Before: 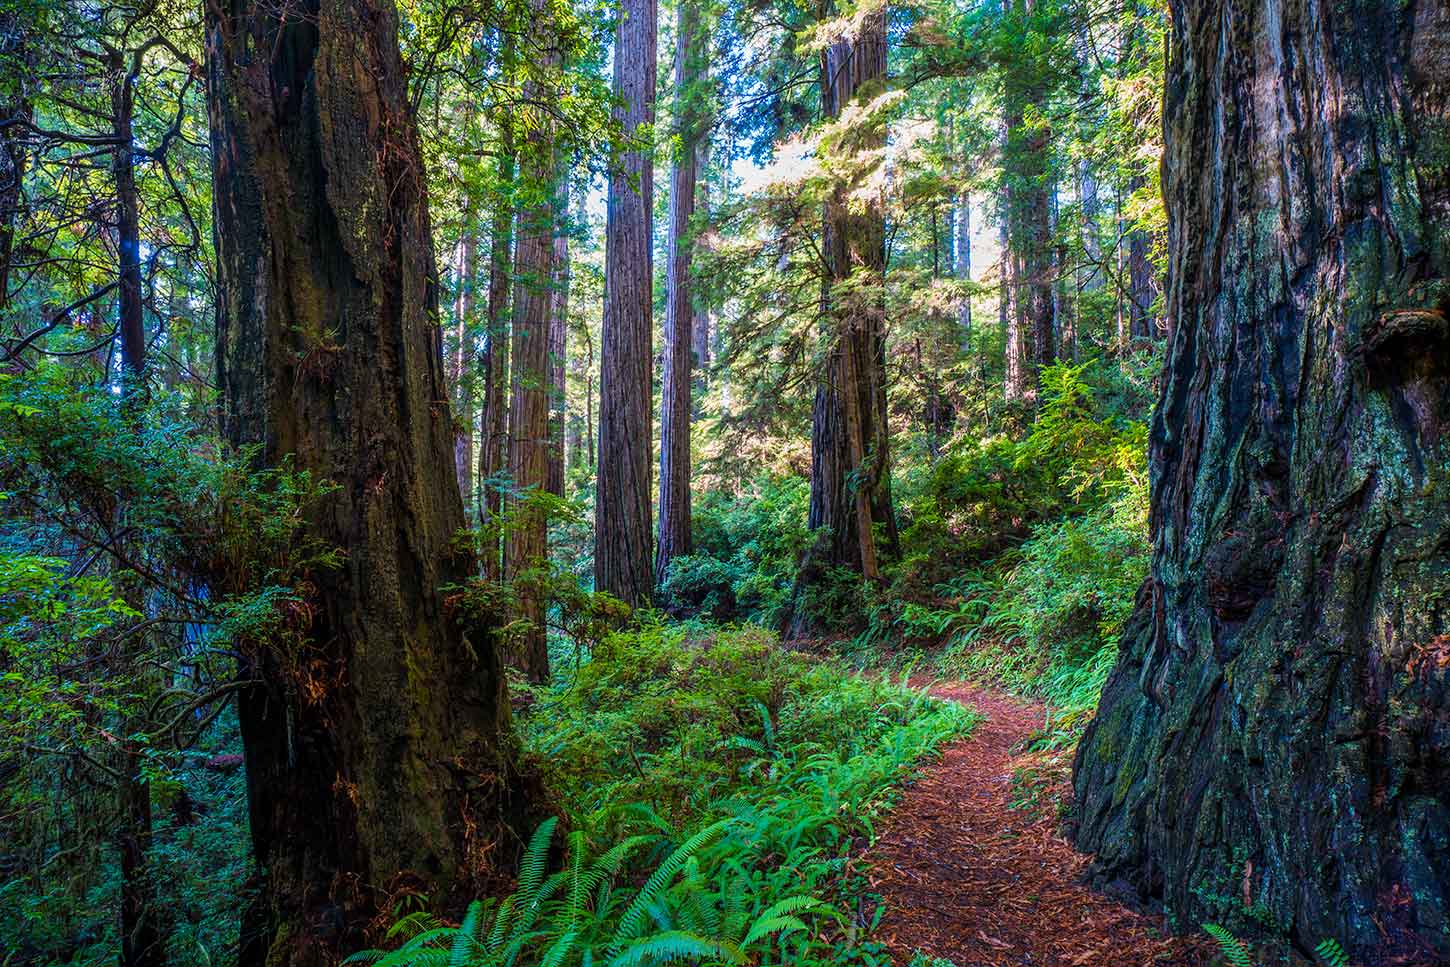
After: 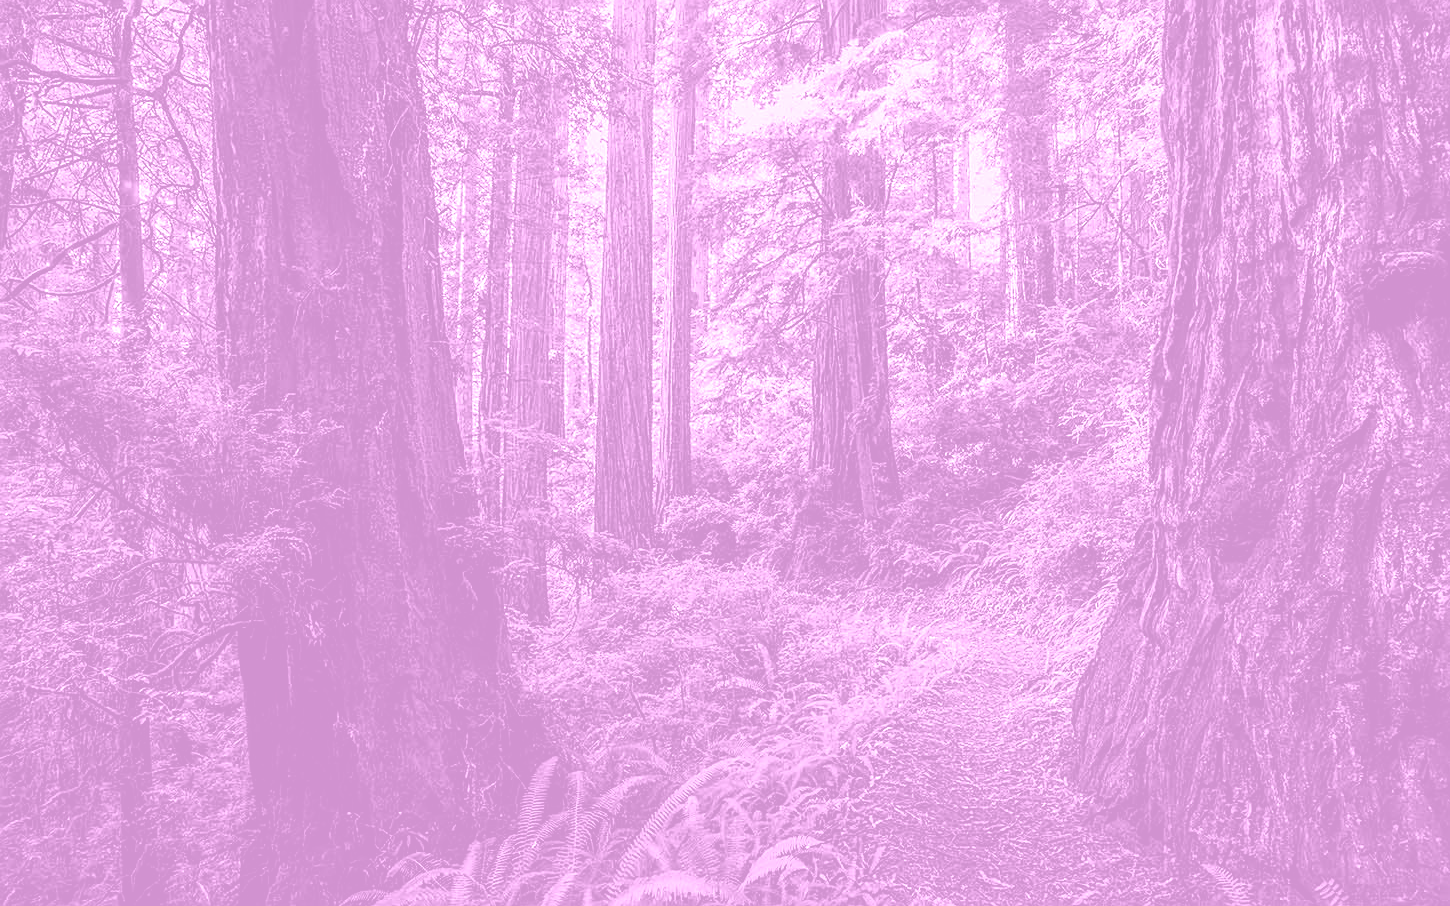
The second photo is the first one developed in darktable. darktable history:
local contrast: mode bilateral grid, contrast 20, coarseness 50, detail 120%, midtone range 0.2
sharpen: on, module defaults
tone equalizer: -8 EV -0.75 EV, -7 EV -0.7 EV, -6 EV -0.6 EV, -5 EV -0.4 EV, -3 EV 0.4 EV, -2 EV 0.6 EV, -1 EV 0.7 EV, +0 EV 0.75 EV, edges refinement/feathering 500, mask exposure compensation -1.57 EV, preserve details no
colorize: hue 331.2°, saturation 75%, source mix 30.28%, lightness 70.52%, version 1
color calibration: output gray [0.18, 0.41, 0.41, 0], gray › normalize channels true, illuminant same as pipeline (D50), adaptation XYZ, x 0.346, y 0.359, gamut compression 0
crop and rotate: top 6.25%
